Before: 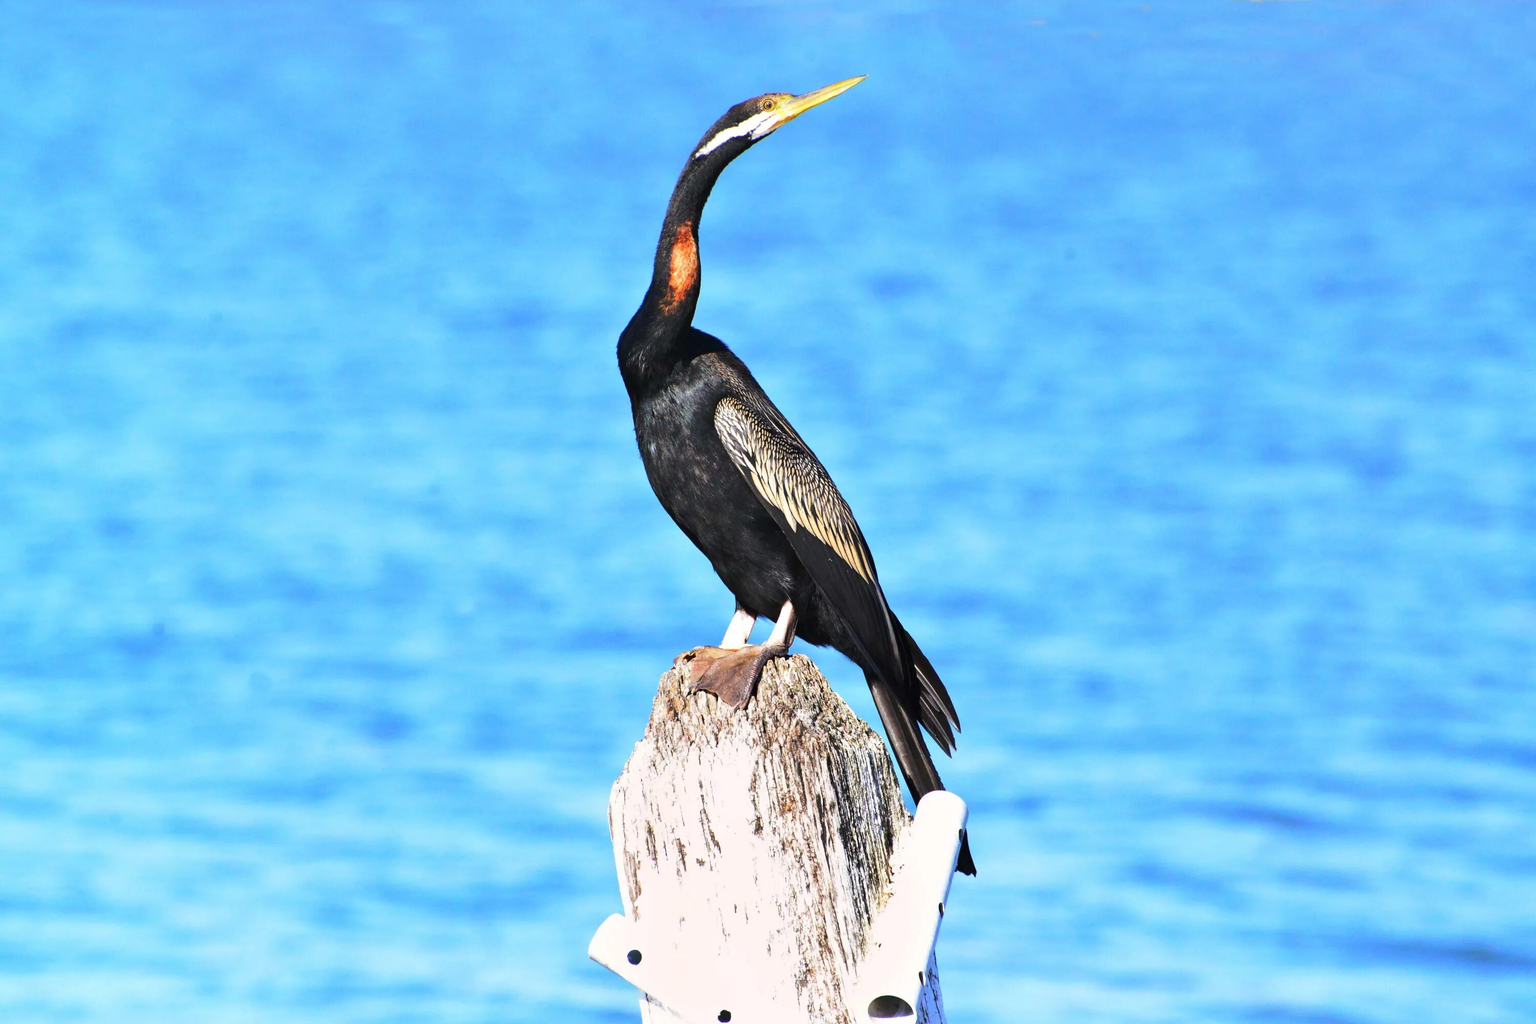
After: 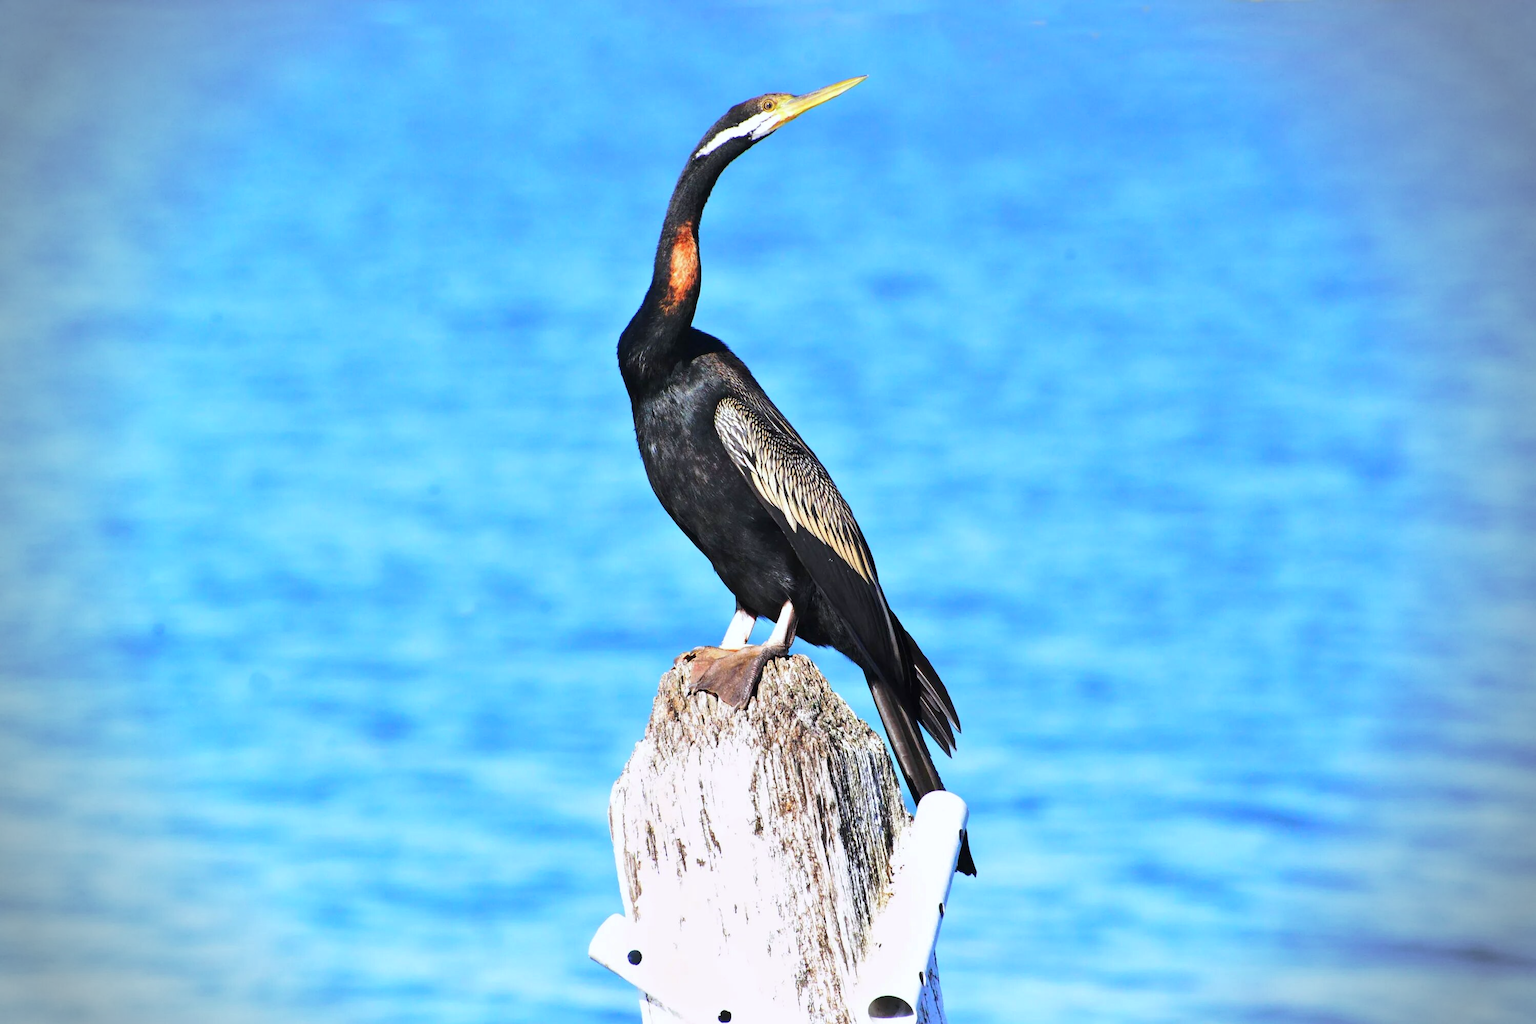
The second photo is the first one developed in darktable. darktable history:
vignetting: fall-off radius 31.1%
color calibration: x 0.354, y 0.368, temperature 4686.3 K
